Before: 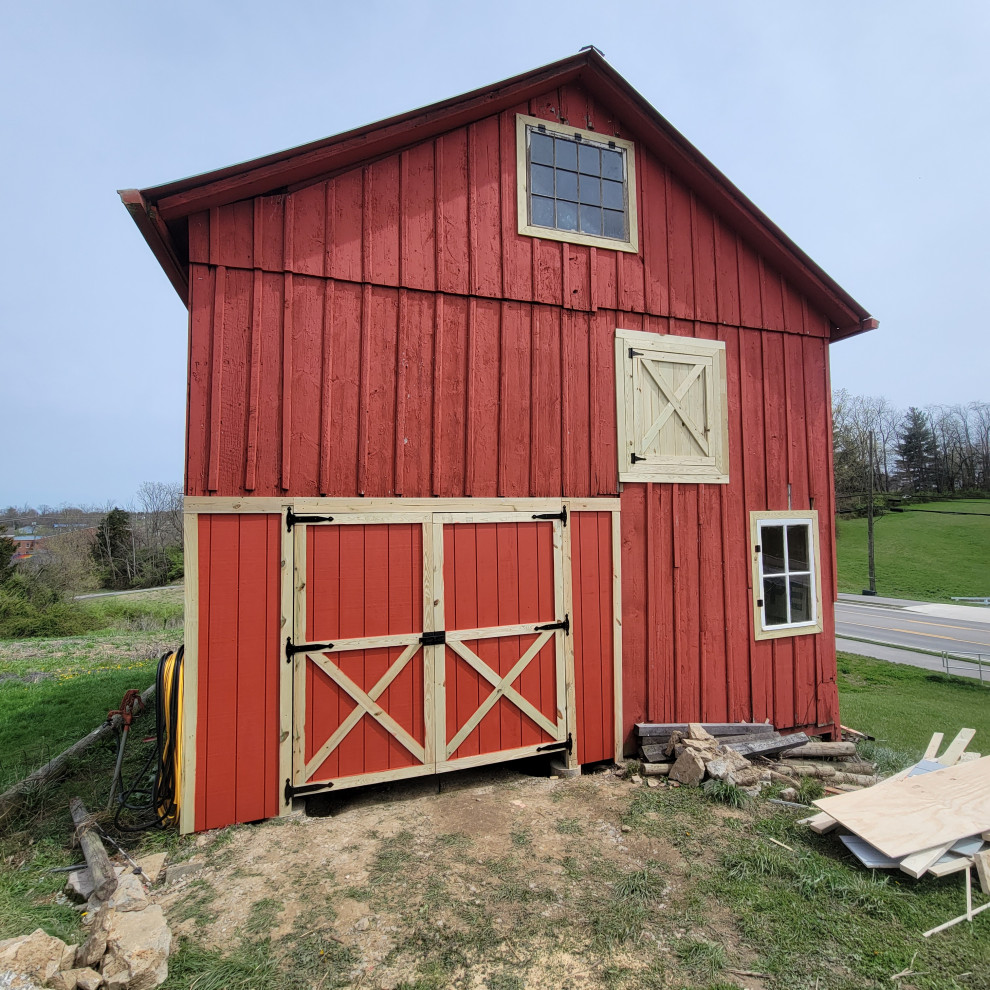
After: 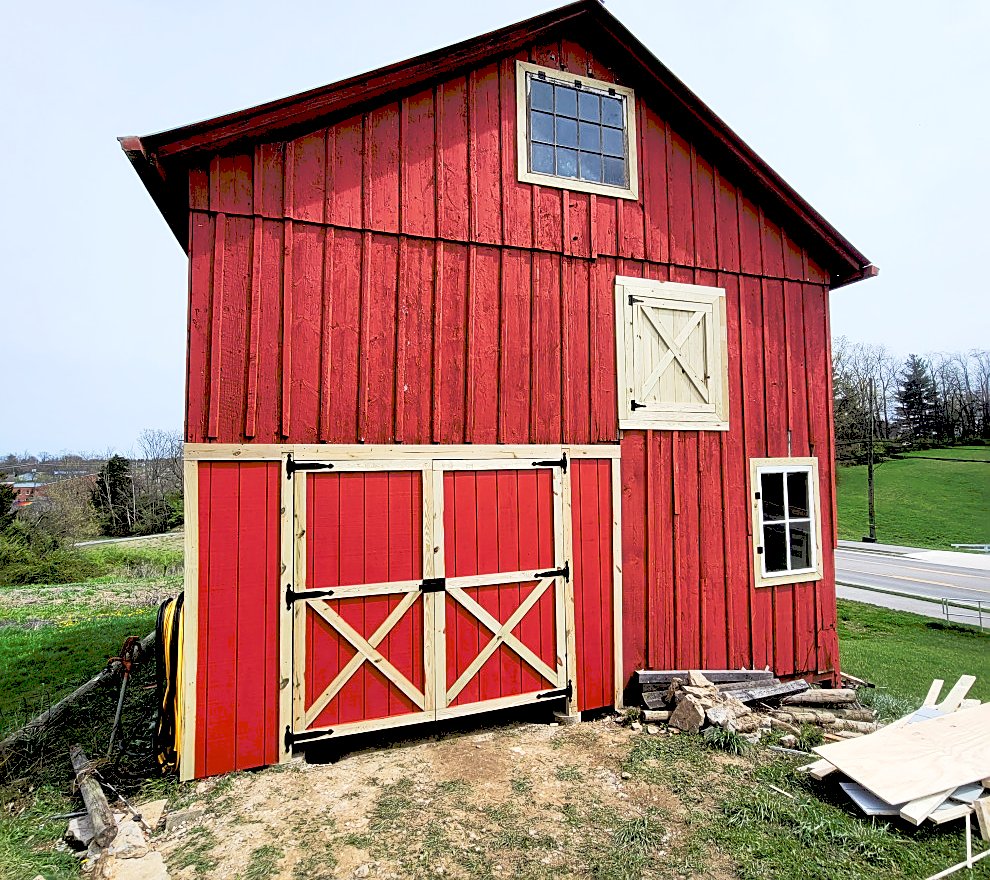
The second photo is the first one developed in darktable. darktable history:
crop and rotate: top 5.434%, bottom 5.603%
sharpen: on, module defaults
exposure: black level correction 0.032, exposure 0.32 EV, compensate exposure bias true, compensate highlight preservation false
tone curve: curves: ch0 [(0, 0) (0.003, 0.24) (0.011, 0.24) (0.025, 0.24) (0.044, 0.244) (0.069, 0.244) (0.1, 0.252) (0.136, 0.264) (0.177, 0.274) (0.224, 0.284) (0.277, 0.313) (0.335, 0.361) (0.399, 0.415) (0.468, 0.498) (0.543, 0.595) (0.623, 0.695) (0.709, 0.793) (0.801, 0.883) (0.898, 0.942) (1, 1)], preserve colors none
